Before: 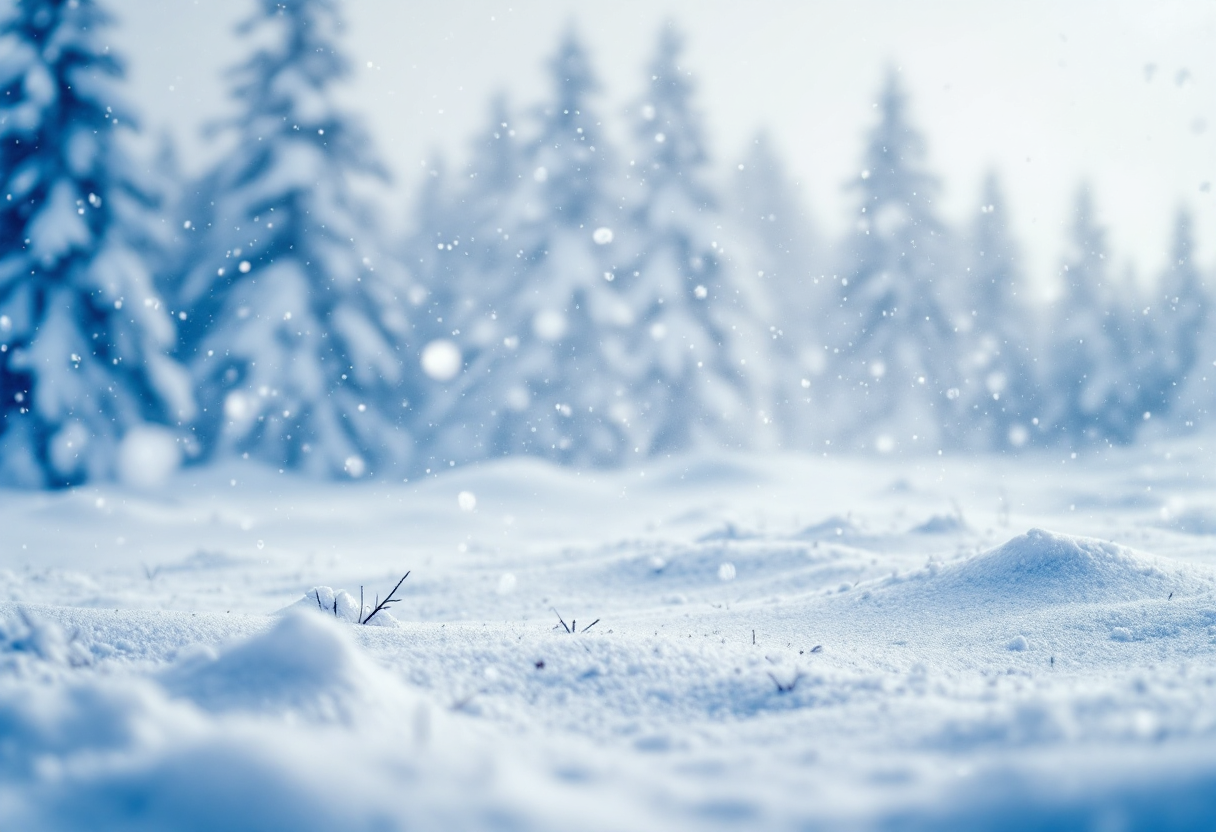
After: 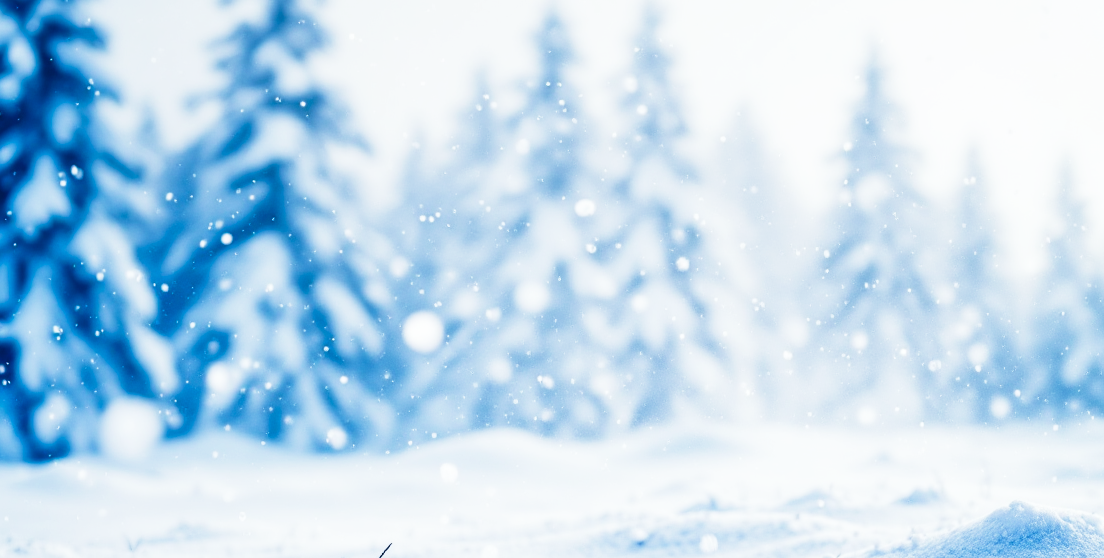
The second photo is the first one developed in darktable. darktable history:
tone curve: curves: ch0 [(0, 0) (0.003, 0.063) (0.011, 0.063) (0.025, 0.063) (0.044, 0.066) (0.069, 0.071) (0.1, 0.09) (0.136, 0.116) (0.177, 0.144) (0.224, 0.192) (0.277, 0.246) (0.335, 0.311) (0.399, 0.399) (0.468, 0.49) (0.543, 0.589) (0.623, 0.709) (0.709, 0.827) (0.801, 0.918) (0.898, 0.969) (1, 1)], preserve colors none
crop: left 1.509%, top 3.452%, right 7.696%, bottom 28.452%
